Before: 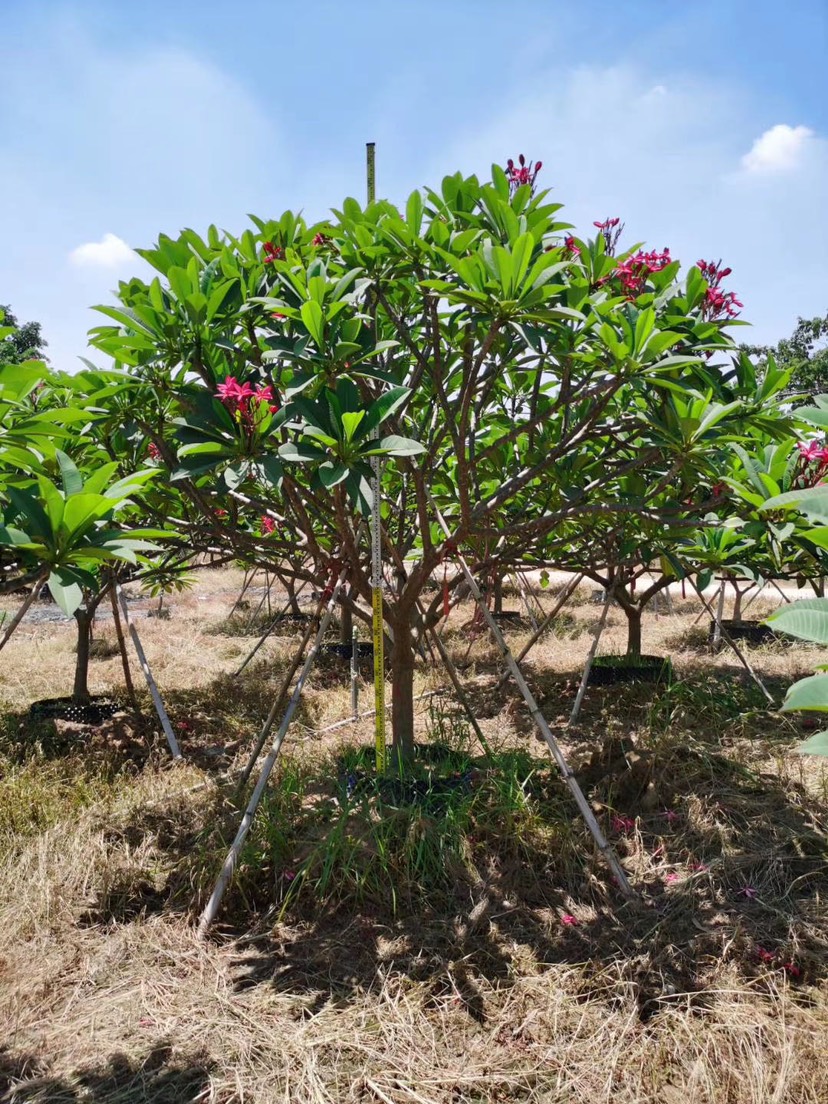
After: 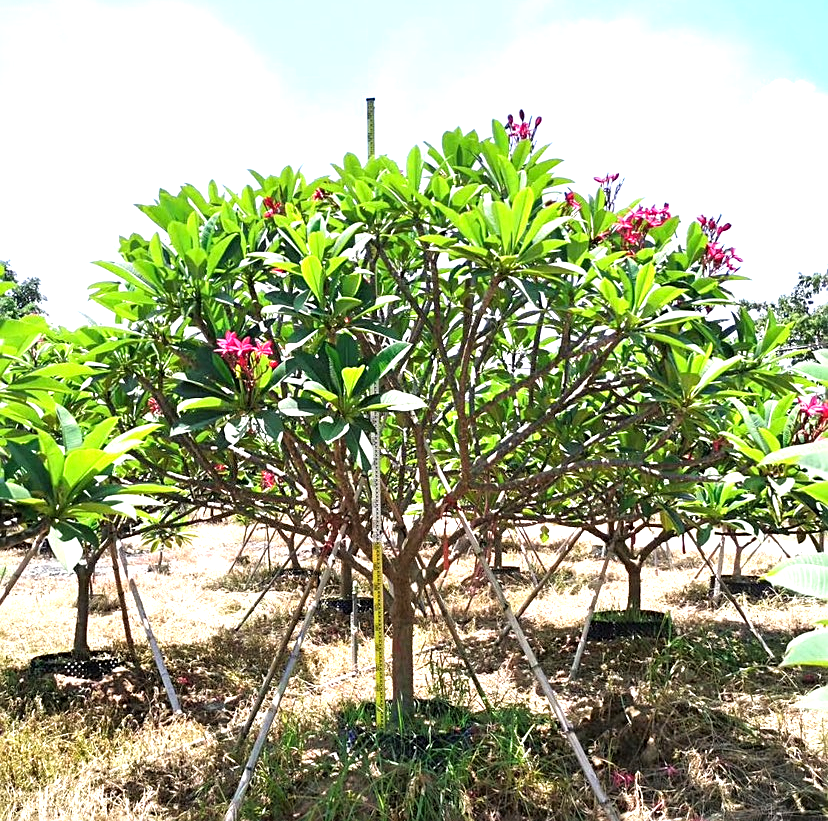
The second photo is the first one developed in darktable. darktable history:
sharpen: on, module defaults
crop: top 4.11%, bottom 21.472%
exposure: exposure 0.916 EV, compensate exposure bias true, compensate highlight preservation false
tone equalizer: -8 EV -0.416 EV, -7 EV -0.376 EV, -6 EV -0.349 EV, -5 EV -0.255 EV, -3 EV 0.245 EV, -2 EV 0.346 EV, -1 EV 0.374 EV, +0 EV 0.398 EV
